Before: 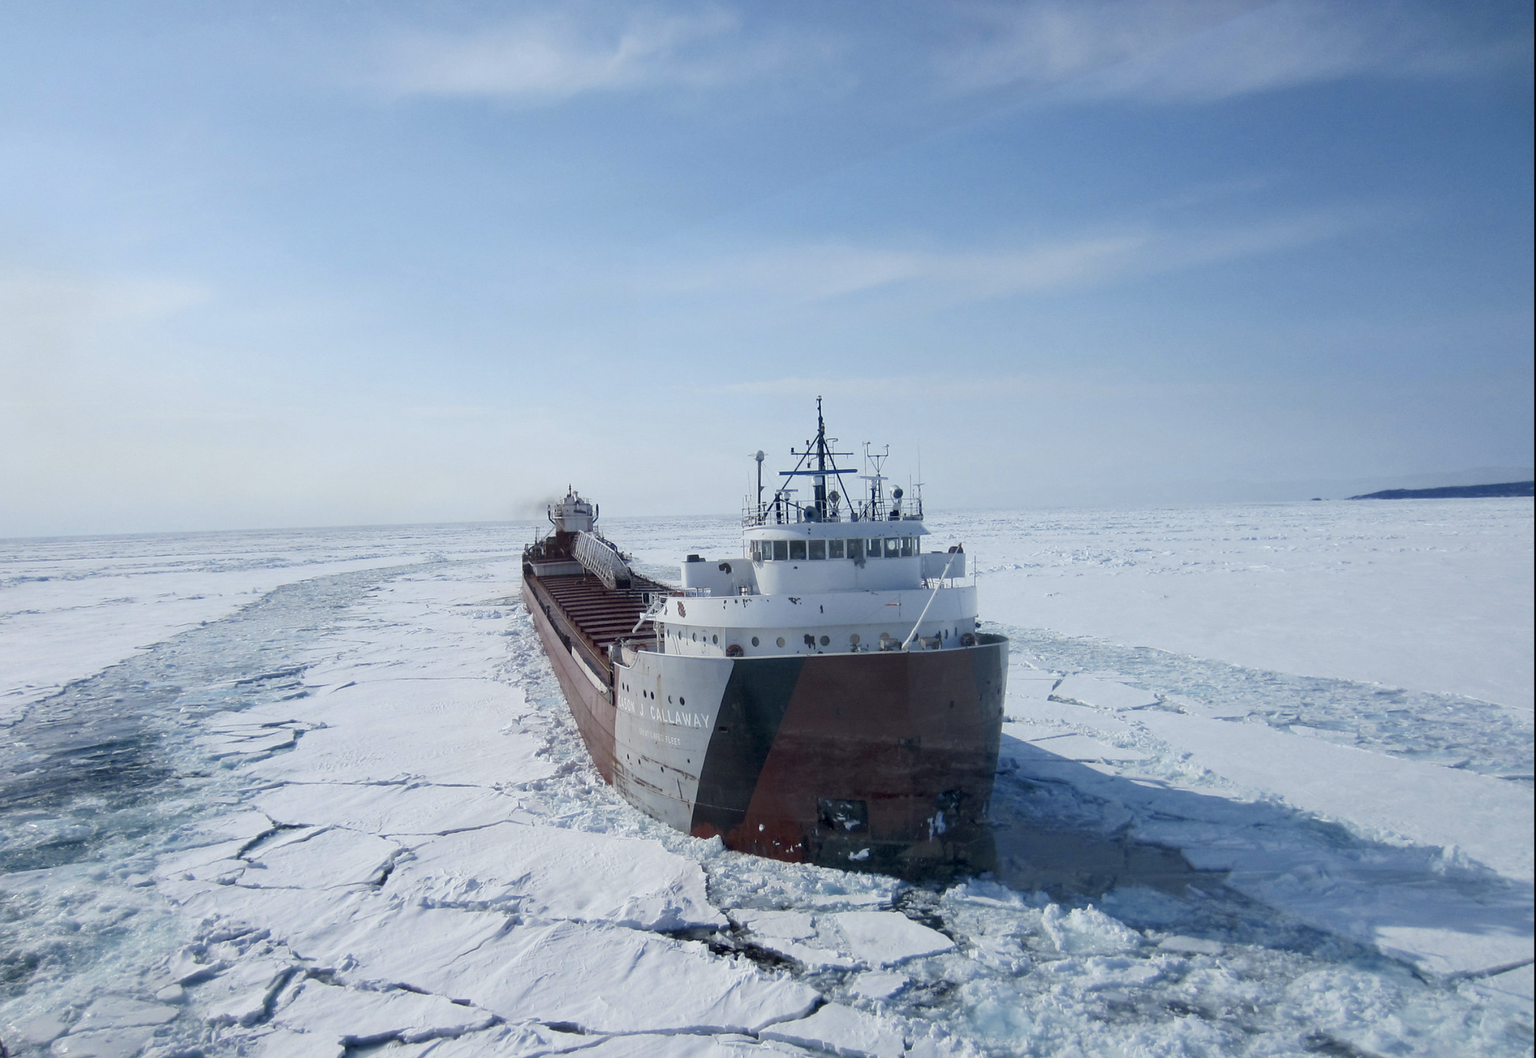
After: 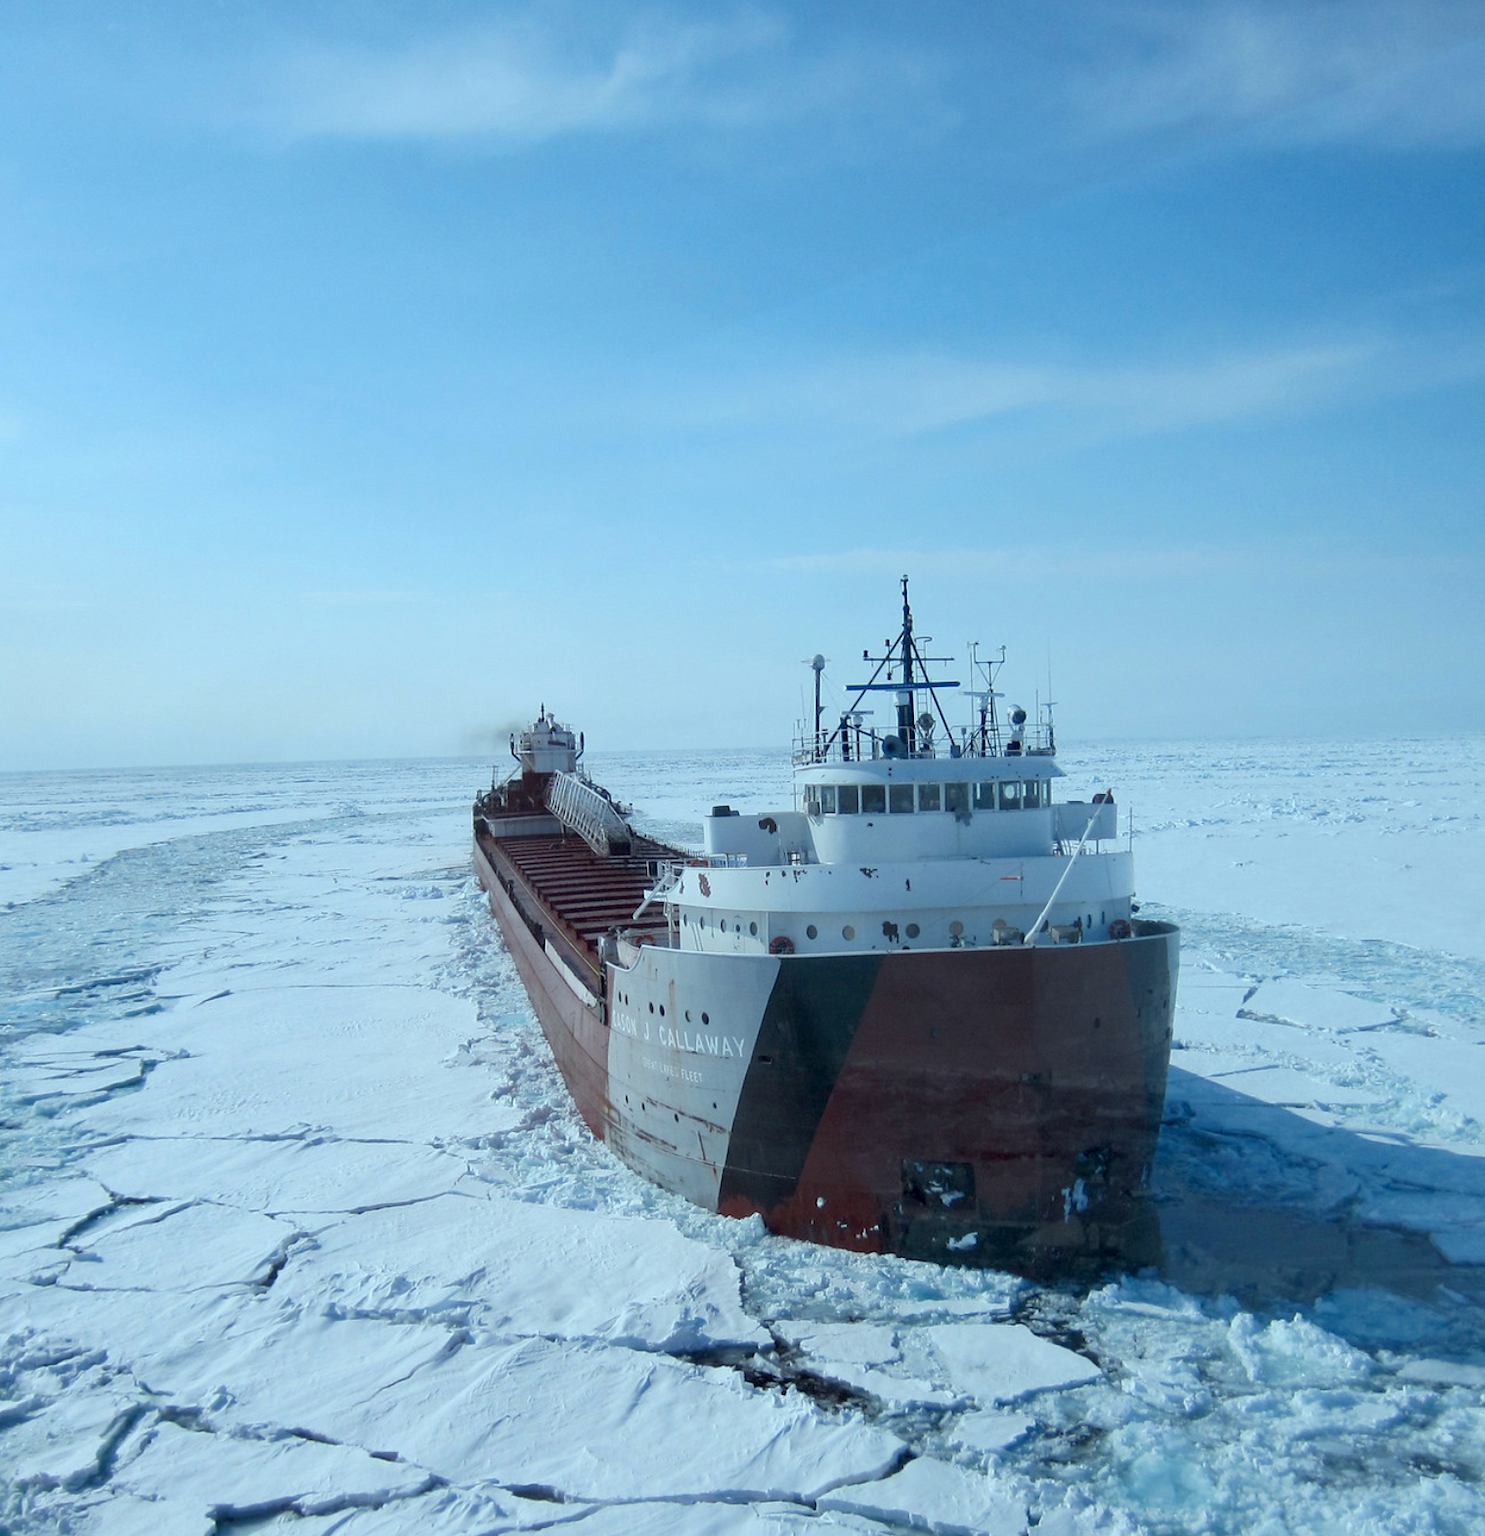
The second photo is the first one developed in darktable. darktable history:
color correction: highlights a* -9.99, highlights b* -9.99
crop and rotate: left 12.824%, right 20.569%
